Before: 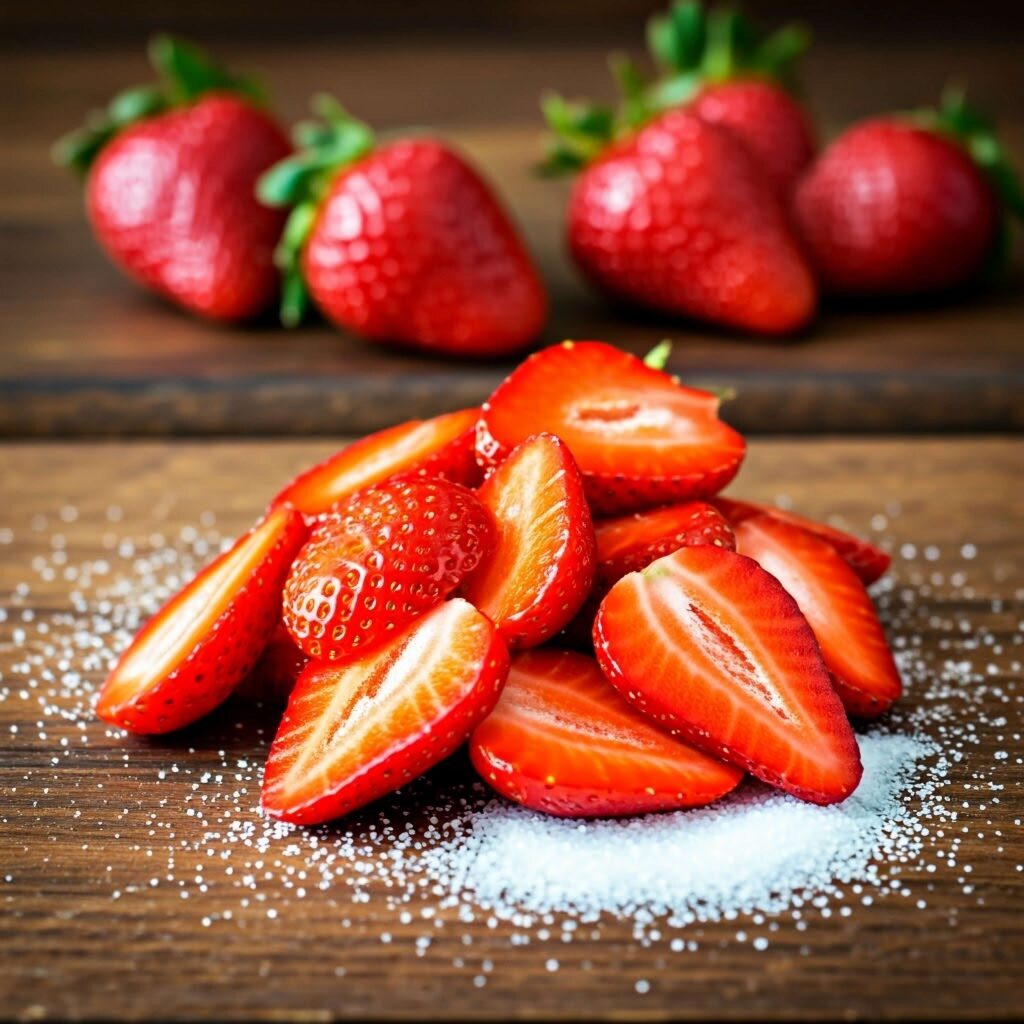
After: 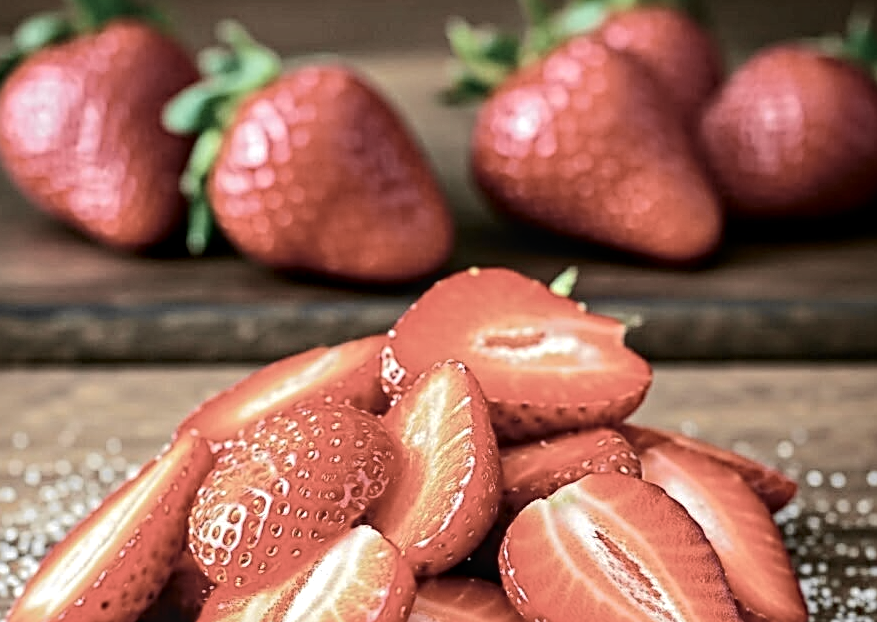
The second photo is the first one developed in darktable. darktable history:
crop and rotate: left 9.253%, top 7.153%, right 5.035%, bottom 32.081%
tone curve: curves: ch0 [(0, 0.023) (0.037, 0.04) (0.131, 0.128) (0.304, 0.331) (0.504, 0.584) (0.616, 0.687) (0.704, 0.764) (0.808, 0.823) (1, 1)]; ch1 [(0, 0) (0.301, 0.3) (0.477, 0.472) (0.493, 0.497) (0.508, 0.501) (0.544, 0.541) (0.563, 0.565) (0.626, 0.66) (0.721, 0.776) (1, 1)]; ch2 [(0, 0) (0.249, 0.216) (0.349, 0.343) (0.424, 0.442) (0.476, 0.483) (0.502, 0.5) (0.517, 0.519) (0.532, 0.553) (0.569, 0.587) (0.634, 0.628) (0.706, 0.729) (0.828, 0.742) (1, 0.9)], color space Lab, independent channels, preserve colors none
color correction: highlights b* -0.046, saturation 0.481
exposure: exposure 0.019 EV, compensate highlight preservation false
local contrast: on, module defaults
sharpen: radius 2.618, amount 0.679
haze removal: compatibility mode true, adaptive false
